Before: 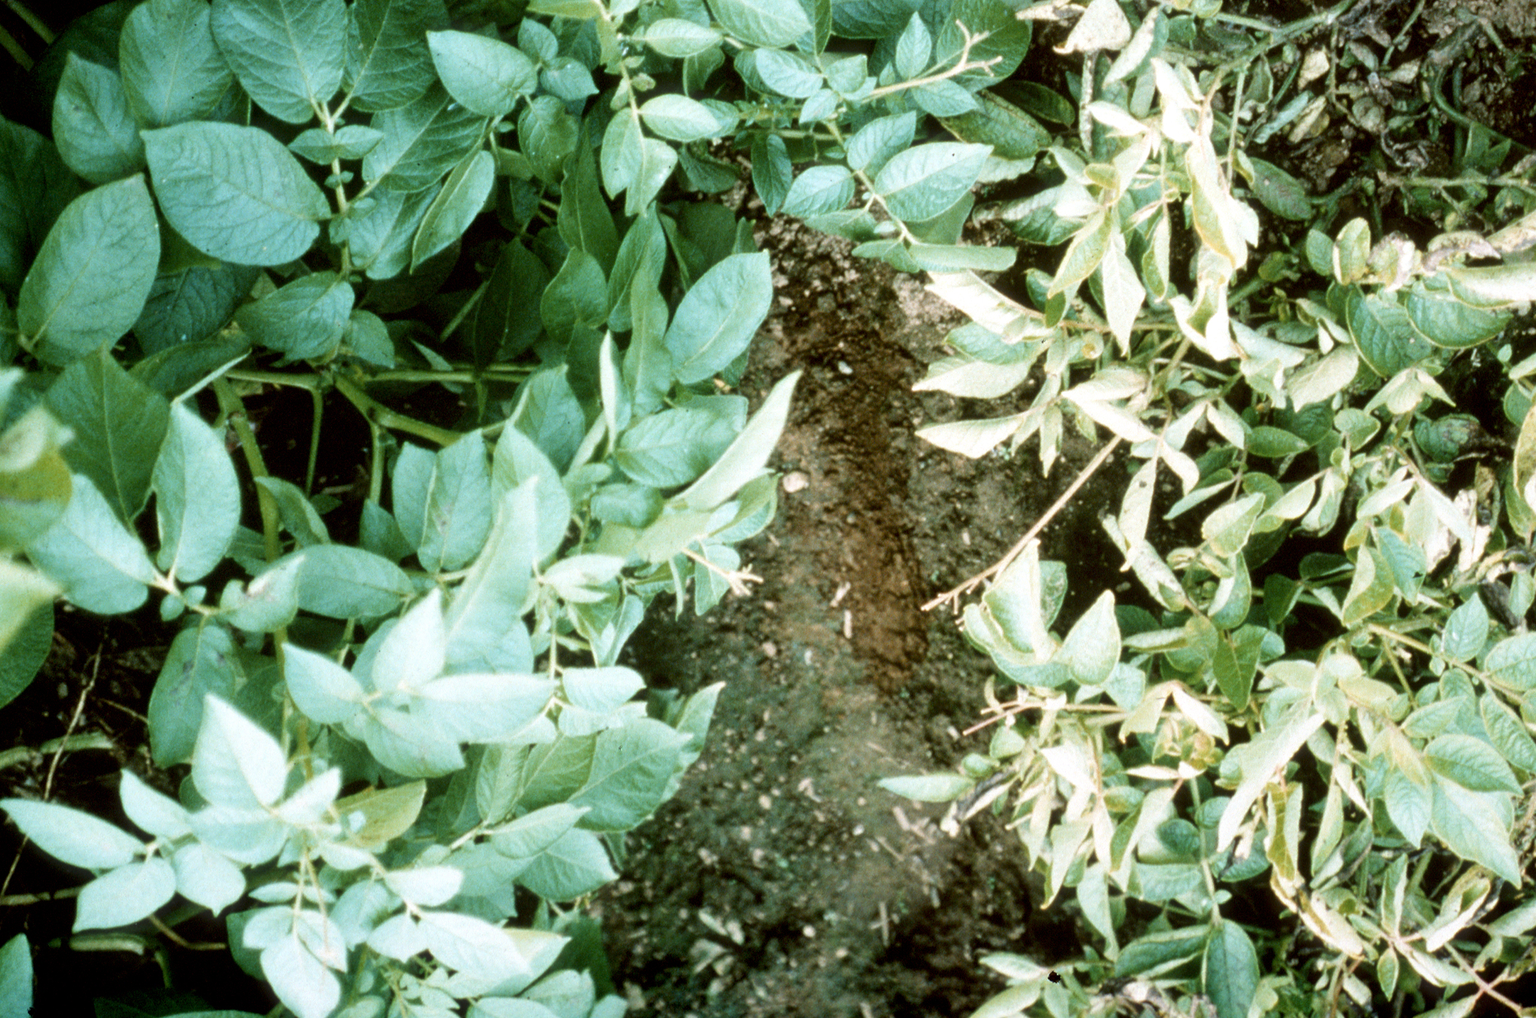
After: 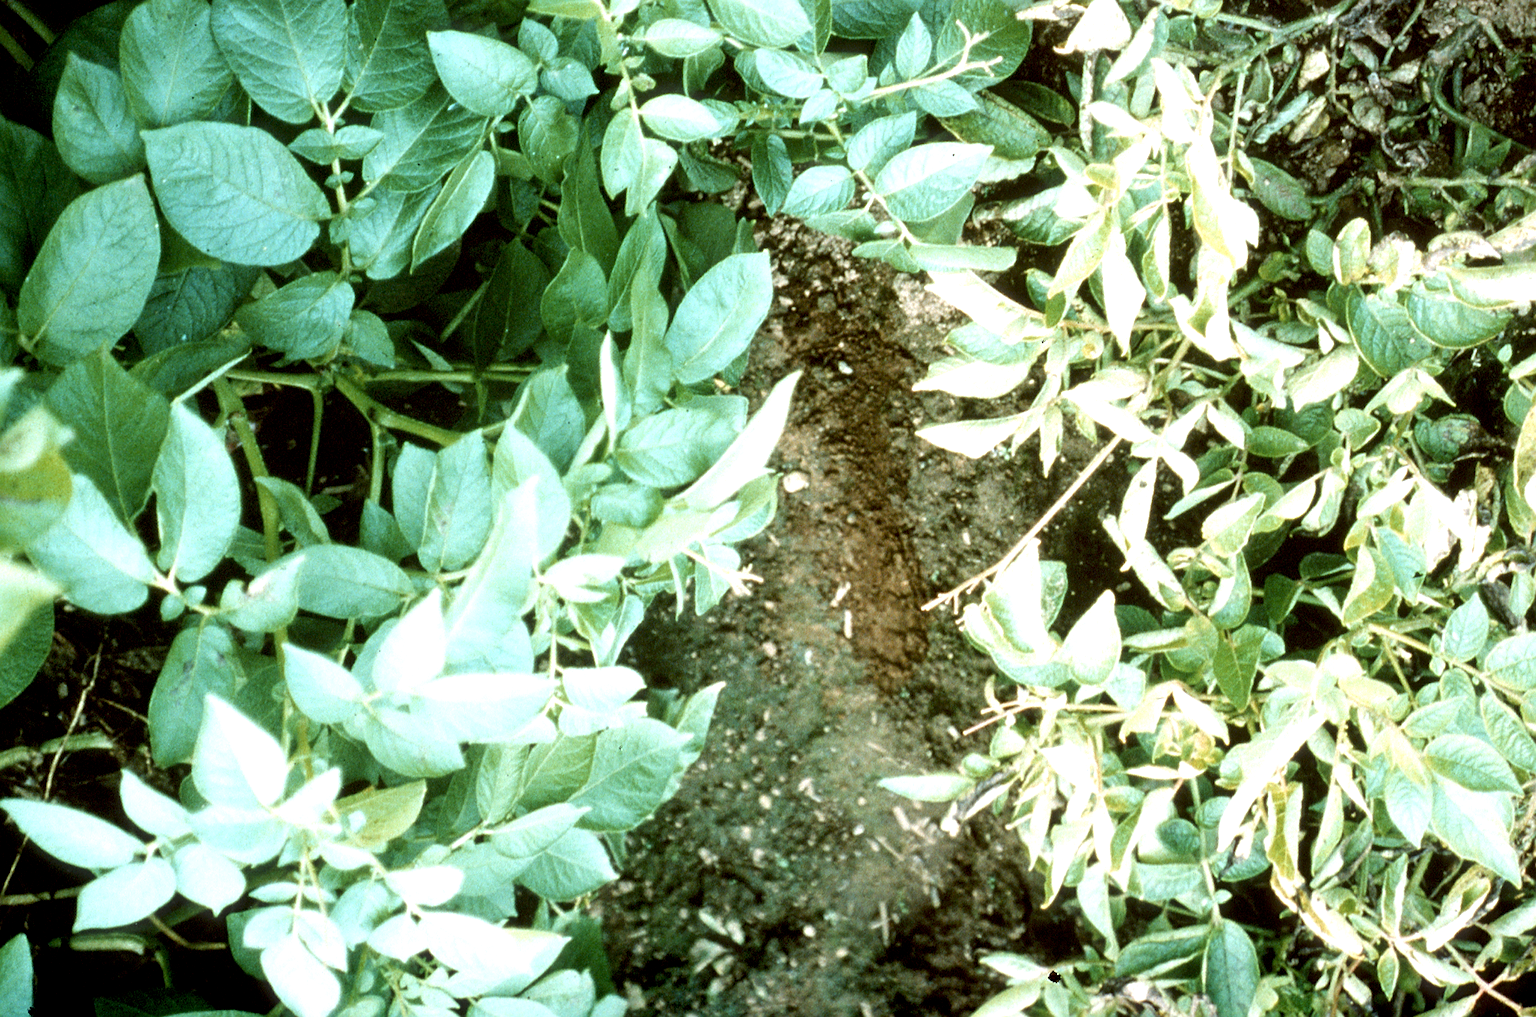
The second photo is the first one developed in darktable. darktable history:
white balance: red 0.978, blue 0.999
sharpen: on, module defaults
exposure: black level correction 0.001, exposure 0.5 EV, compensate exposure bias true, compensate highlight preservation false
